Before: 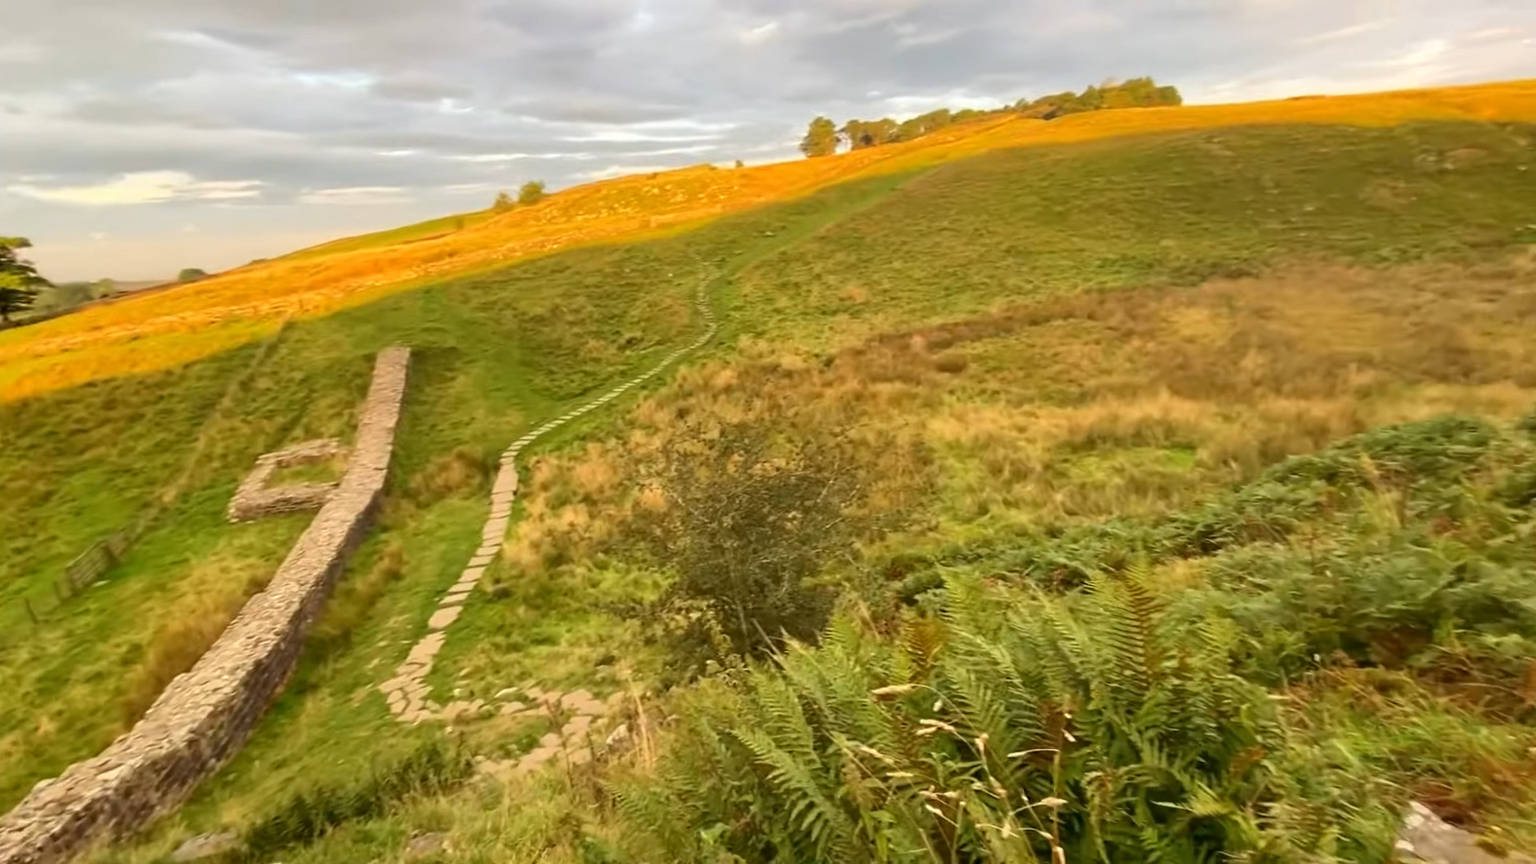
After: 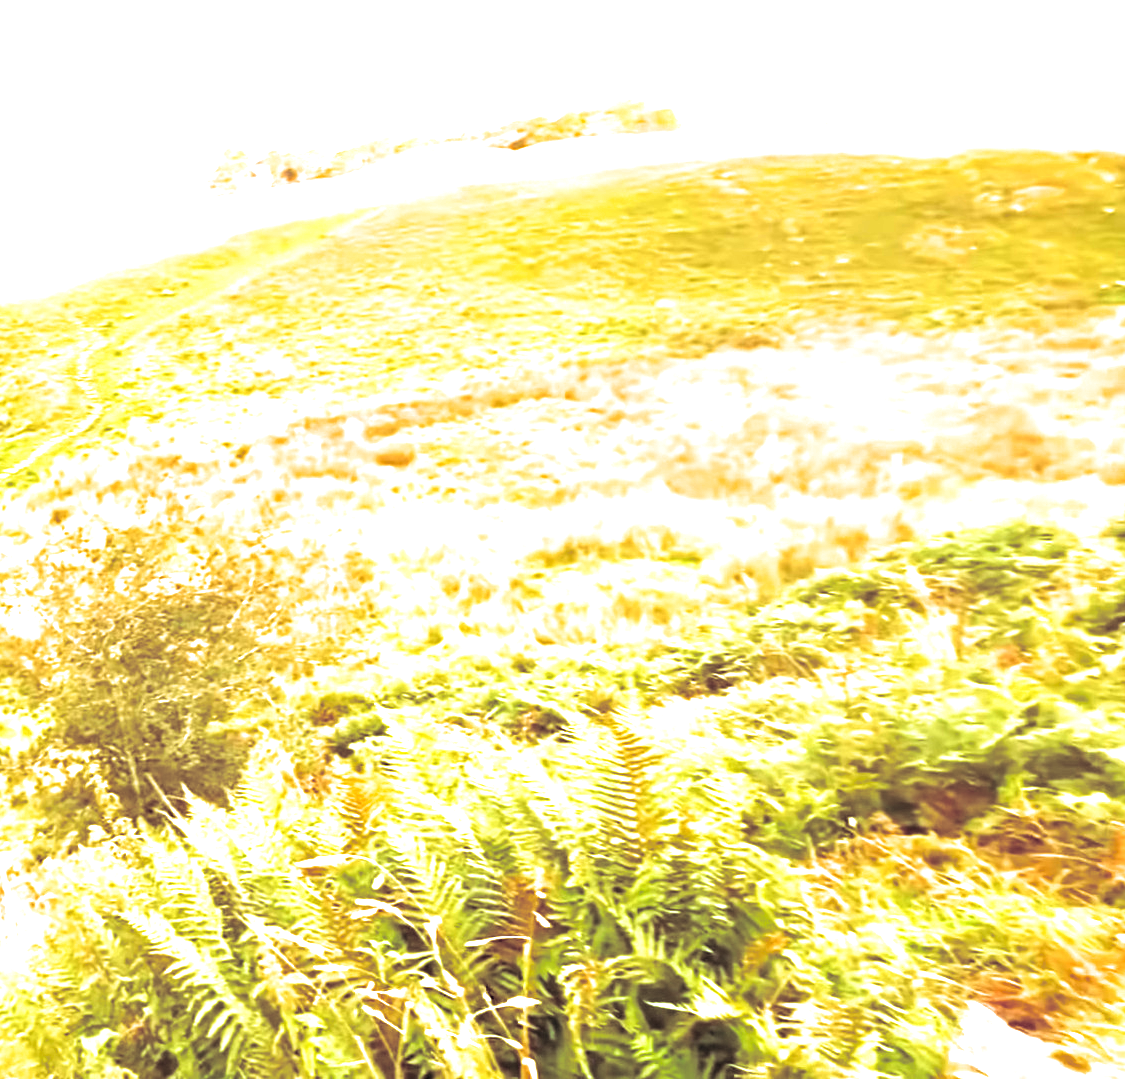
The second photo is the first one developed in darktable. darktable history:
split-toning: shadows › hue 316.8°, shadows › saturation 0.47, highlights › hue 201.6°, highlights › saturation 0, balance -41.97, compress 28.01%
crop: left 41.402%
exposure: black level correction 0, exposure 2.327 EV, compensate exposure bias true, compensate highlight preservation false
